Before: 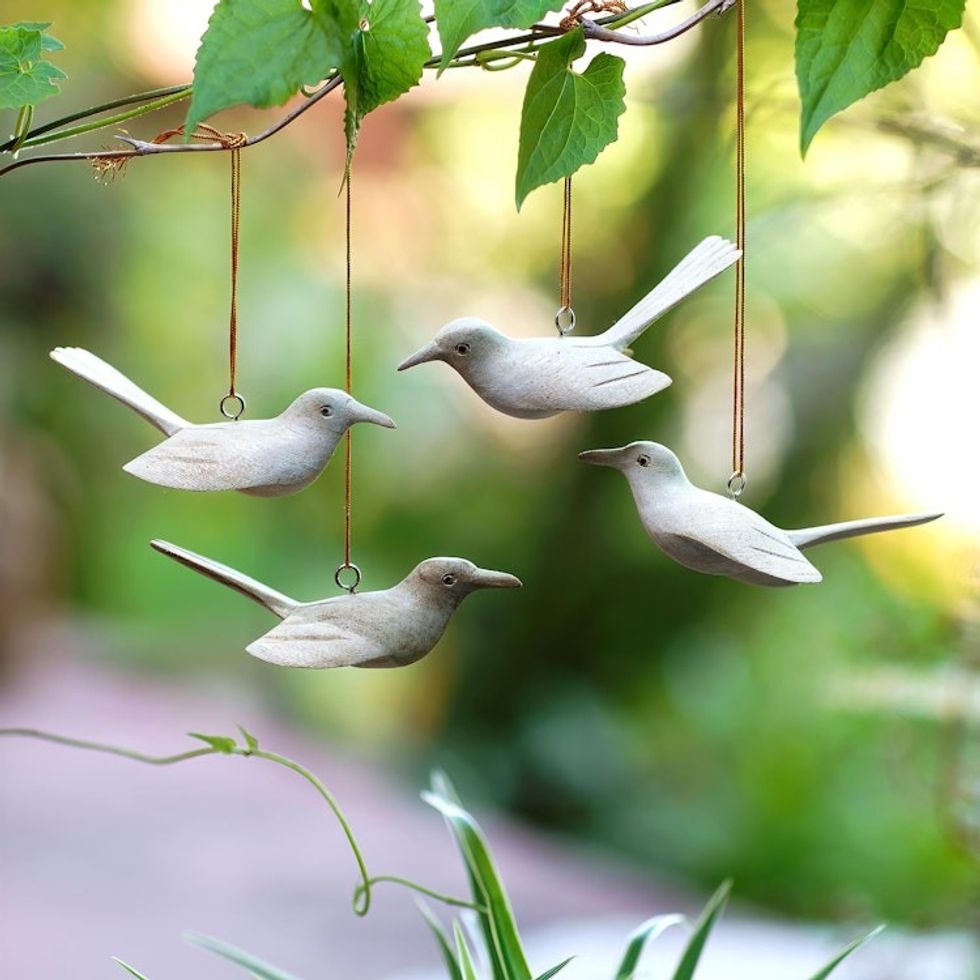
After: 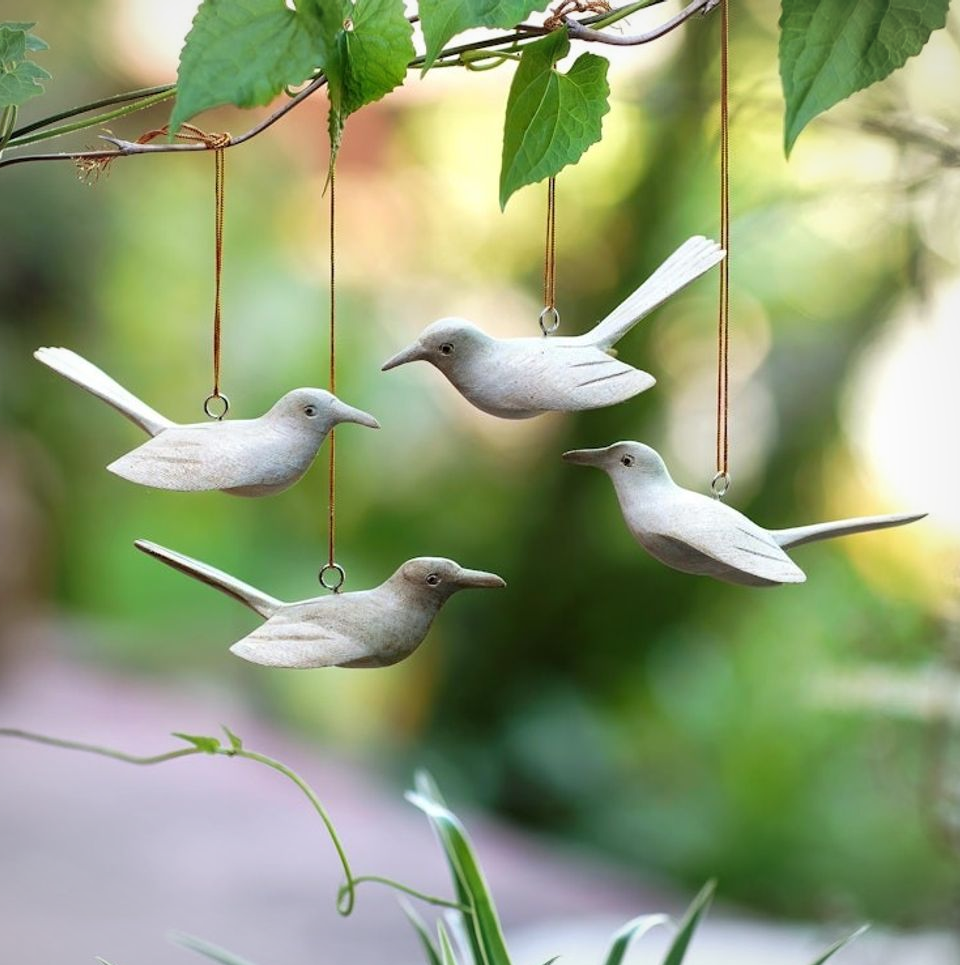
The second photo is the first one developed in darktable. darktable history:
crop: left 1.707%, right 0.288%, bottom 1.469%
vignetting: fall-off start 81.31%, fall-off radius 61.53%, brightness -0.263, center (-0.033, -0.04), automatic ratio true, width/height ratio 1.412
